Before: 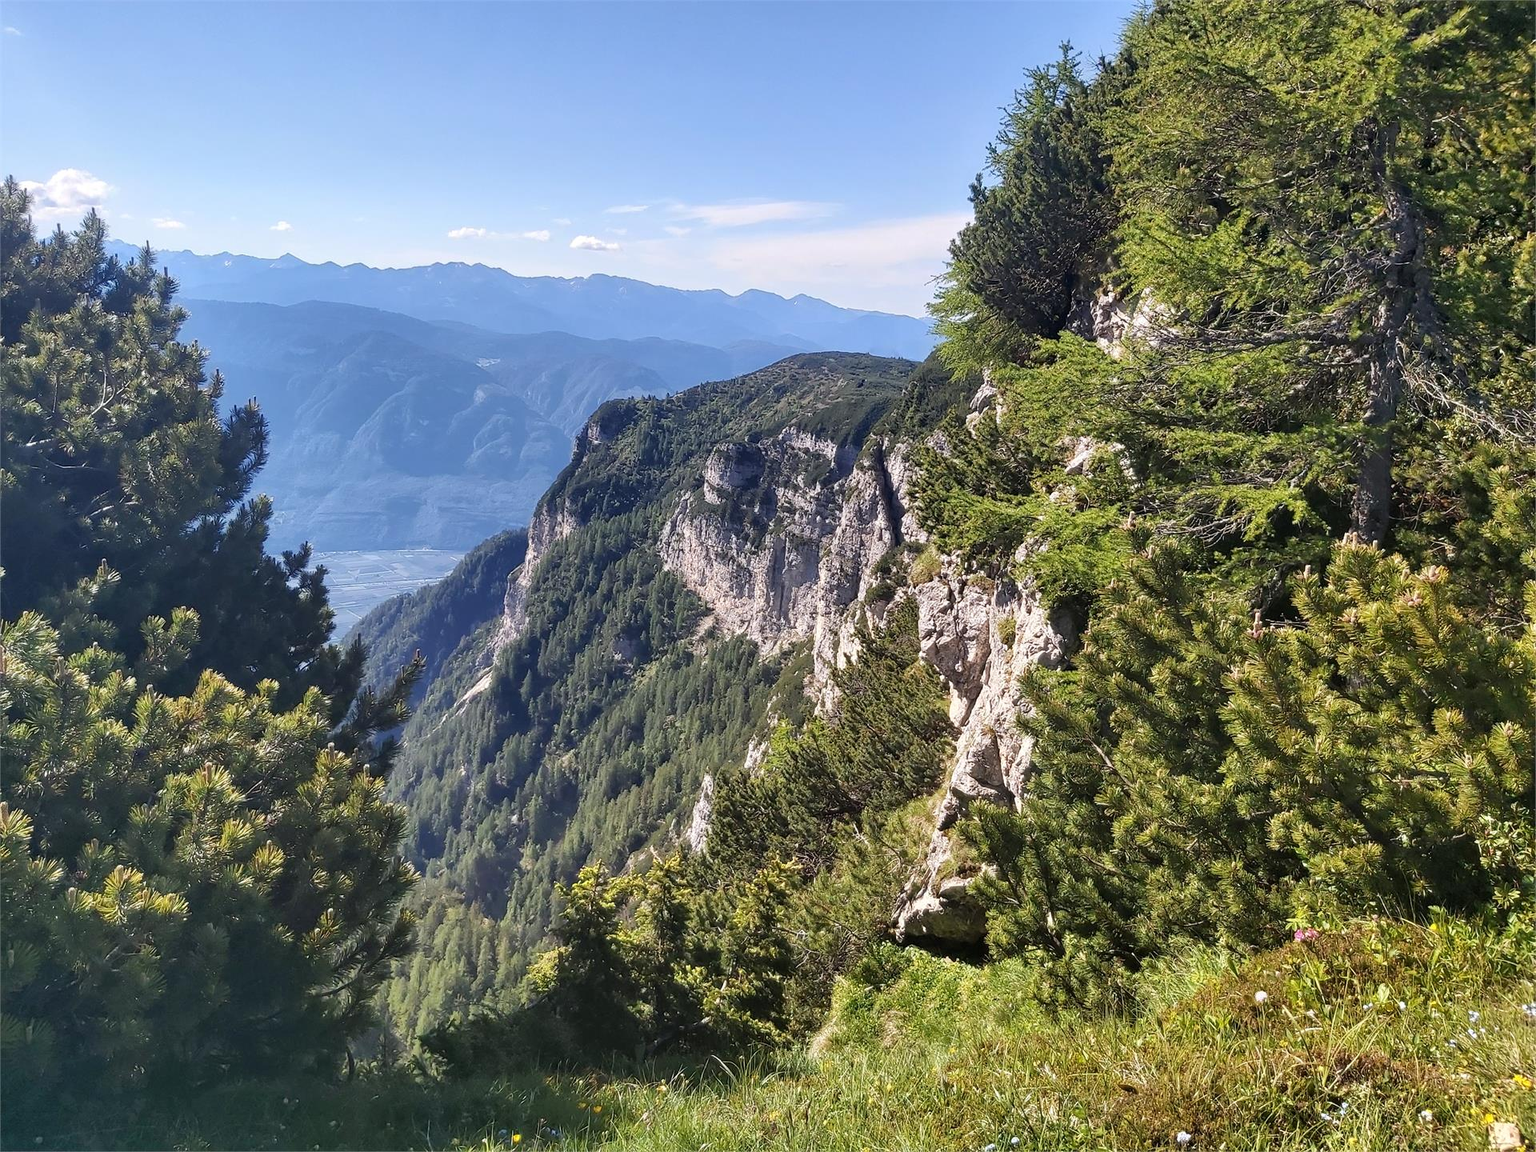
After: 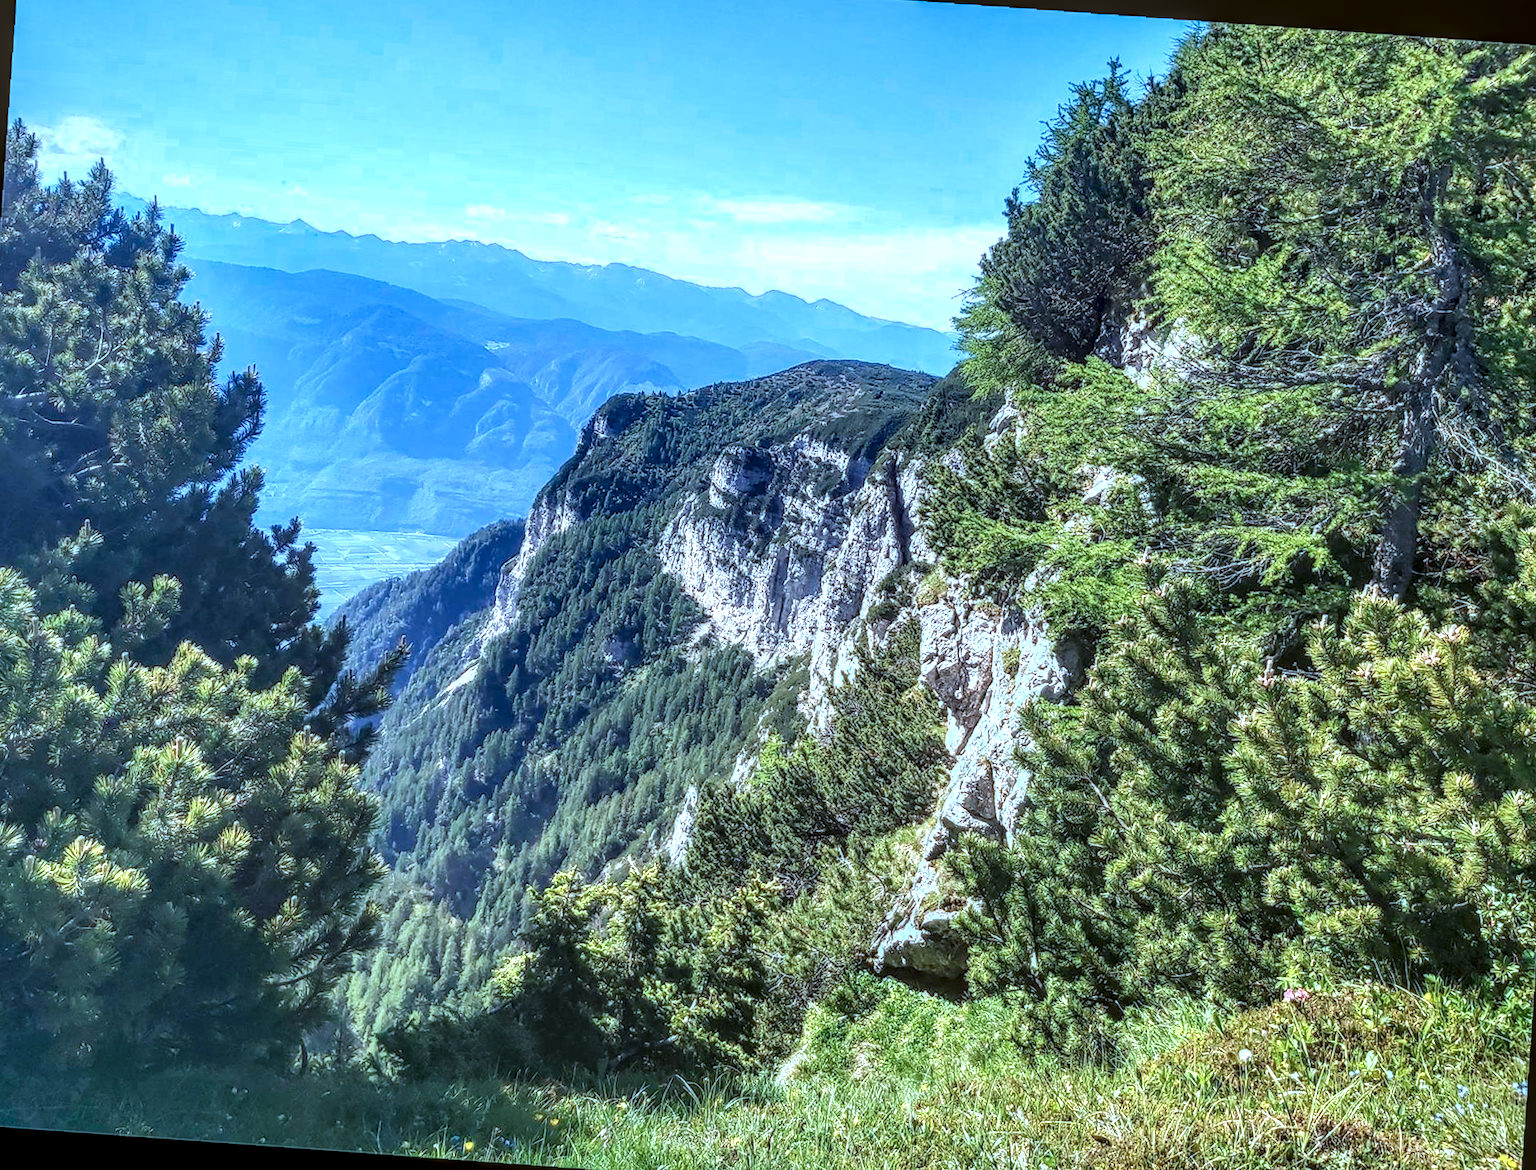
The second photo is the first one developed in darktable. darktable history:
crop and rotate: angle -2.38°
exposure: black level correction 0, exposure 0.7 EV, compensate exposure bias true, compensate highlight preservation false
local contrast: highlights 0%, shadows 0%, detail 182%
rotate and perspective: rotation 1.72°, automatic cropping off
color calibration: x 0.396, y 0.386, temperature 3669 K
contrast equalizer: y [[0.5, 0.5, 0.468, 0.5, 0.5, 0.5], [0.5 ×6], [0.5 ×6], [0 ×6], [0 ×6]]
color zones: curves: ch0 [(0.25, 0.5) (0.636, 0.25) (0.75, 0.5)]
color balance: lift [1.004, 1.002, 1.002, 0.998], gamma [1, 1.007, 1.002, 0.993], gain [1, 0.977, 1.013, 1.023], contrast -3.64%
